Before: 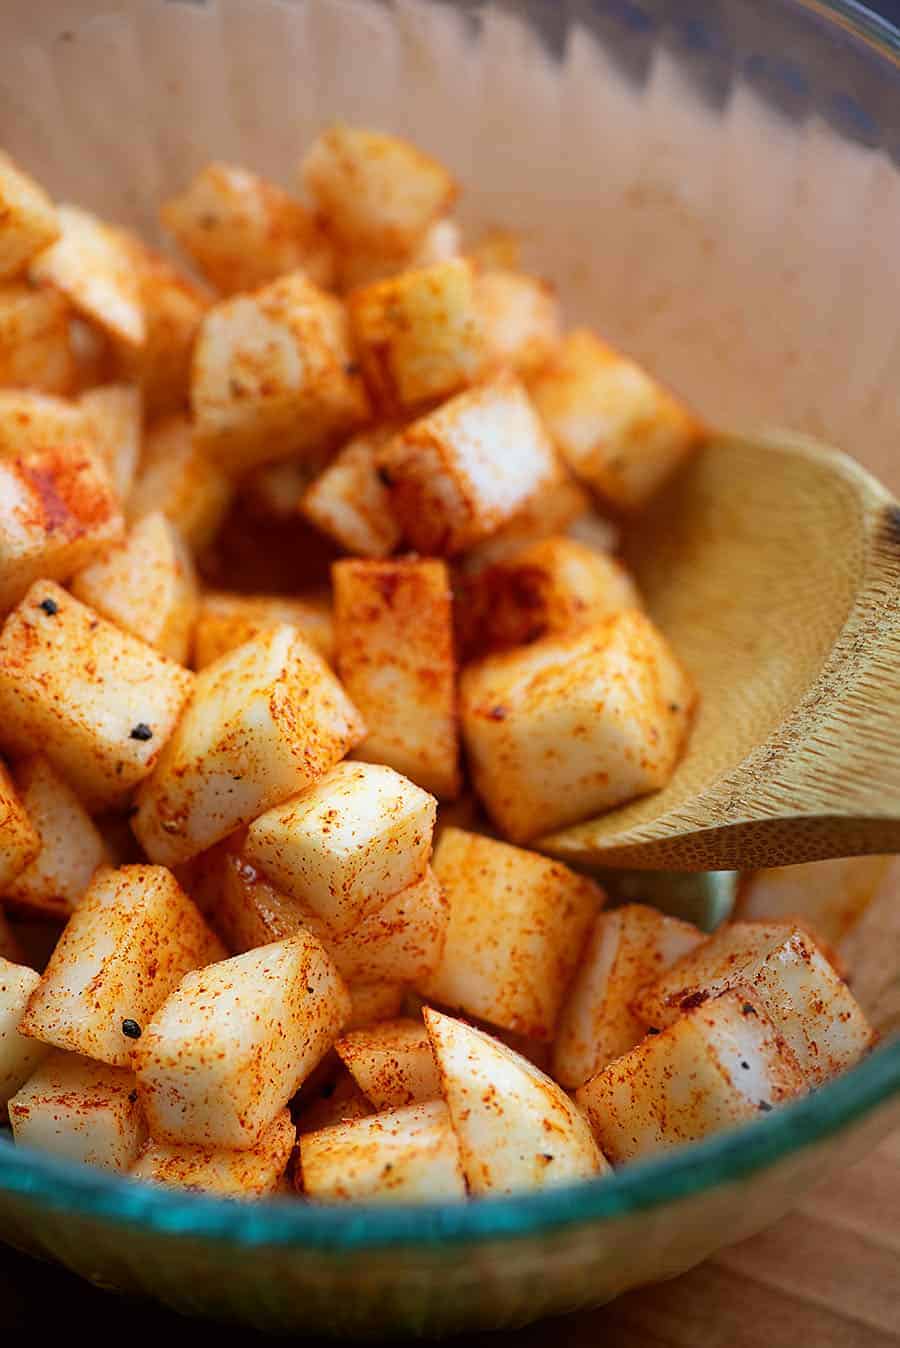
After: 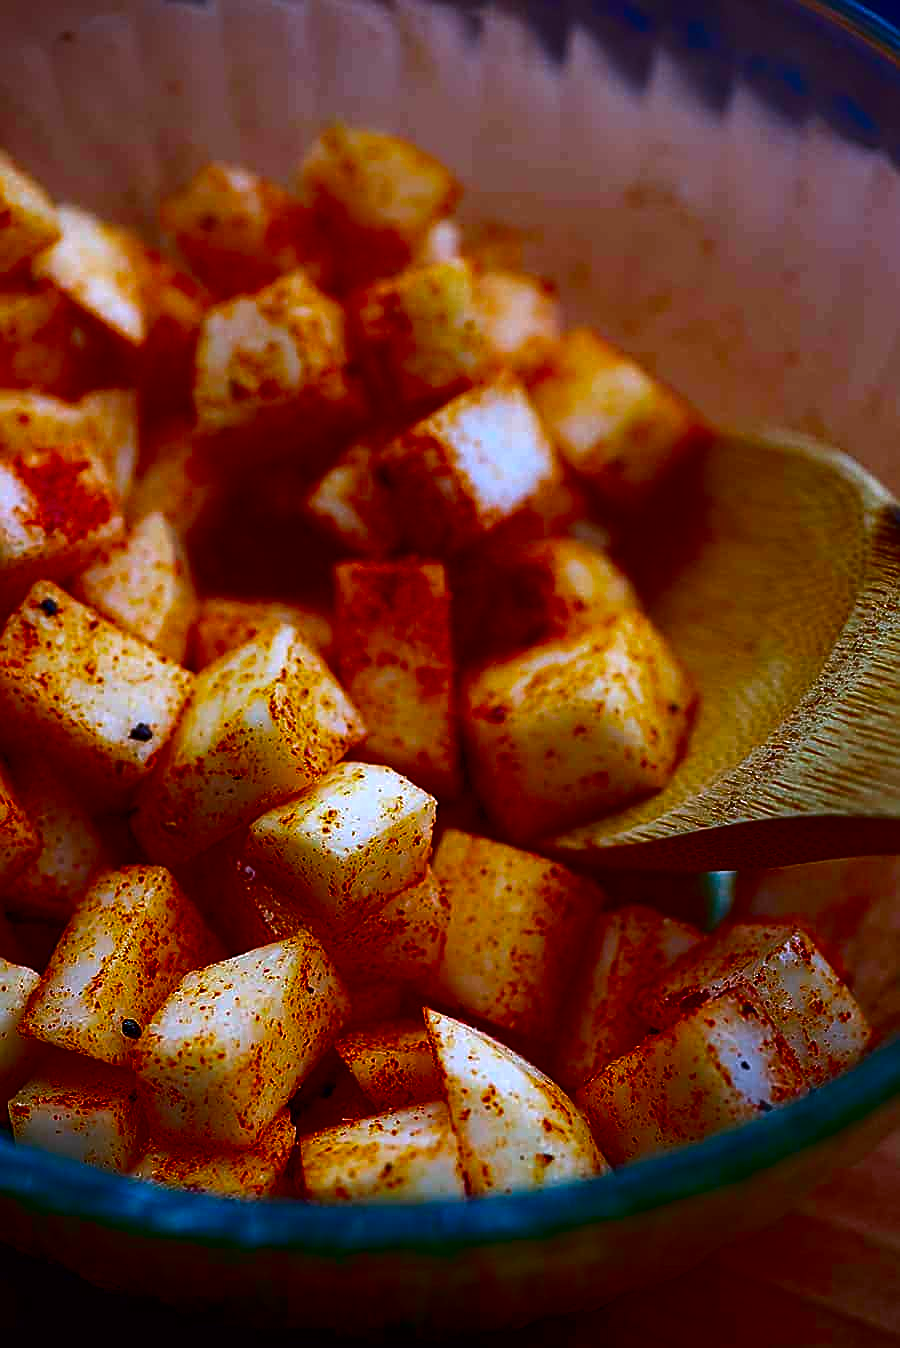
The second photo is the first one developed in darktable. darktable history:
color calibration: illuminant custom, x 0.373, y 0.388, temperature 4269.97 K
color balance rgb: linear chroma grading › global chroma 15%, perceptual saturation grading › global saturation 30%
contrast brightness saturation: contrast 0.09, brightness -0.59, saturation 0.17
sharpen: on, module defaults
